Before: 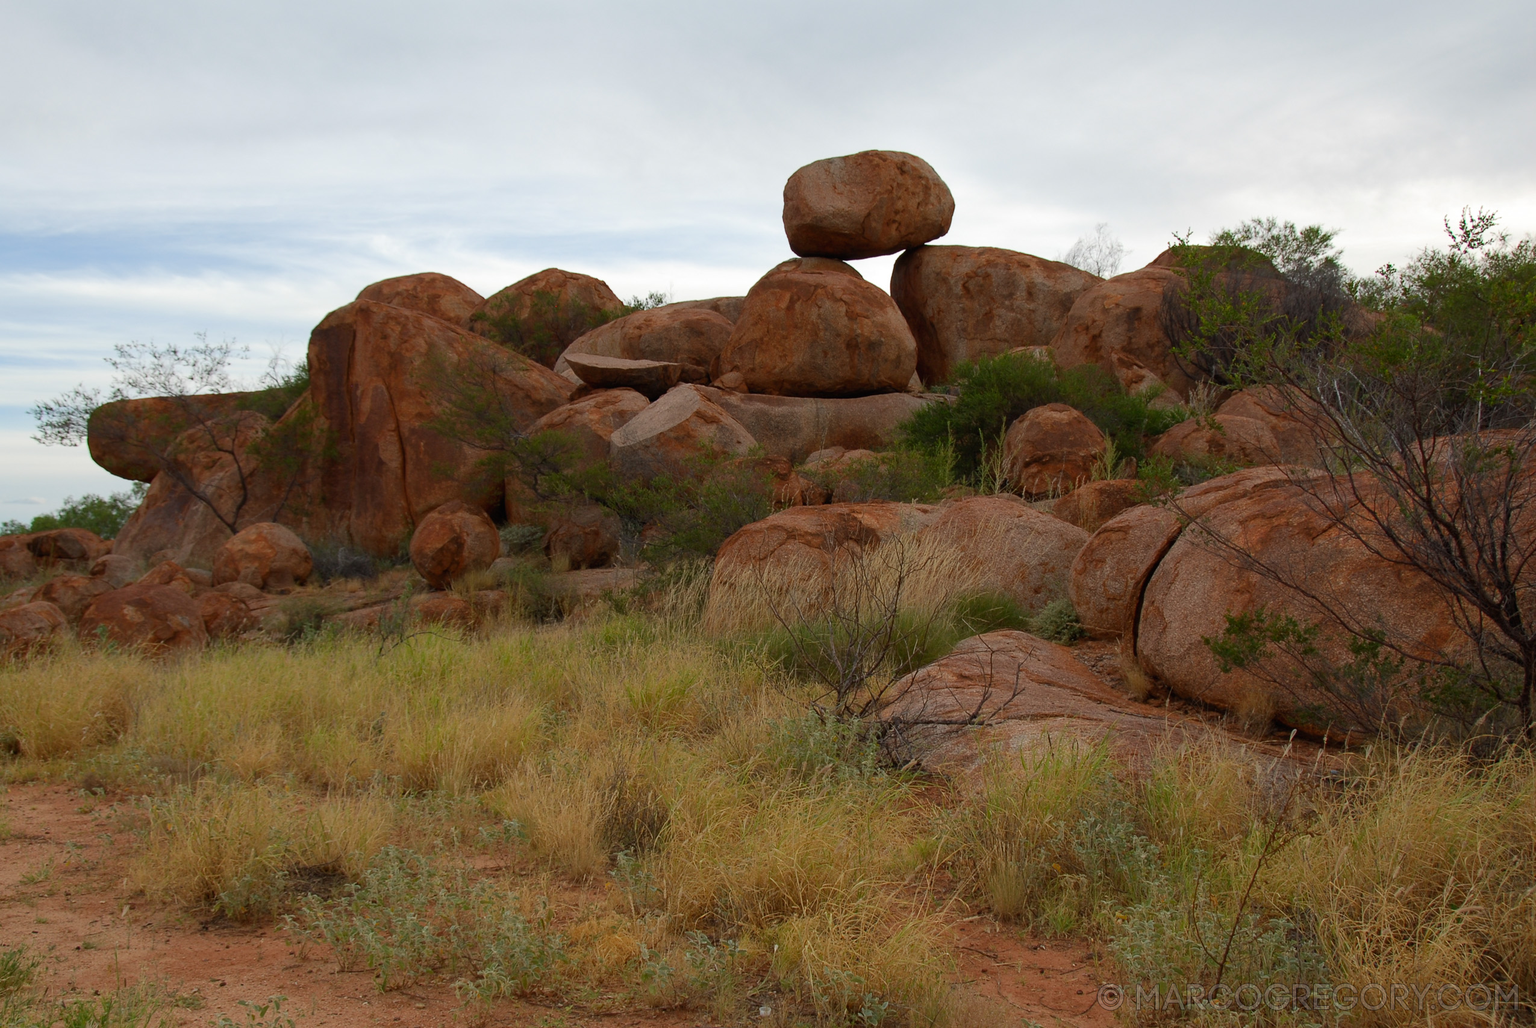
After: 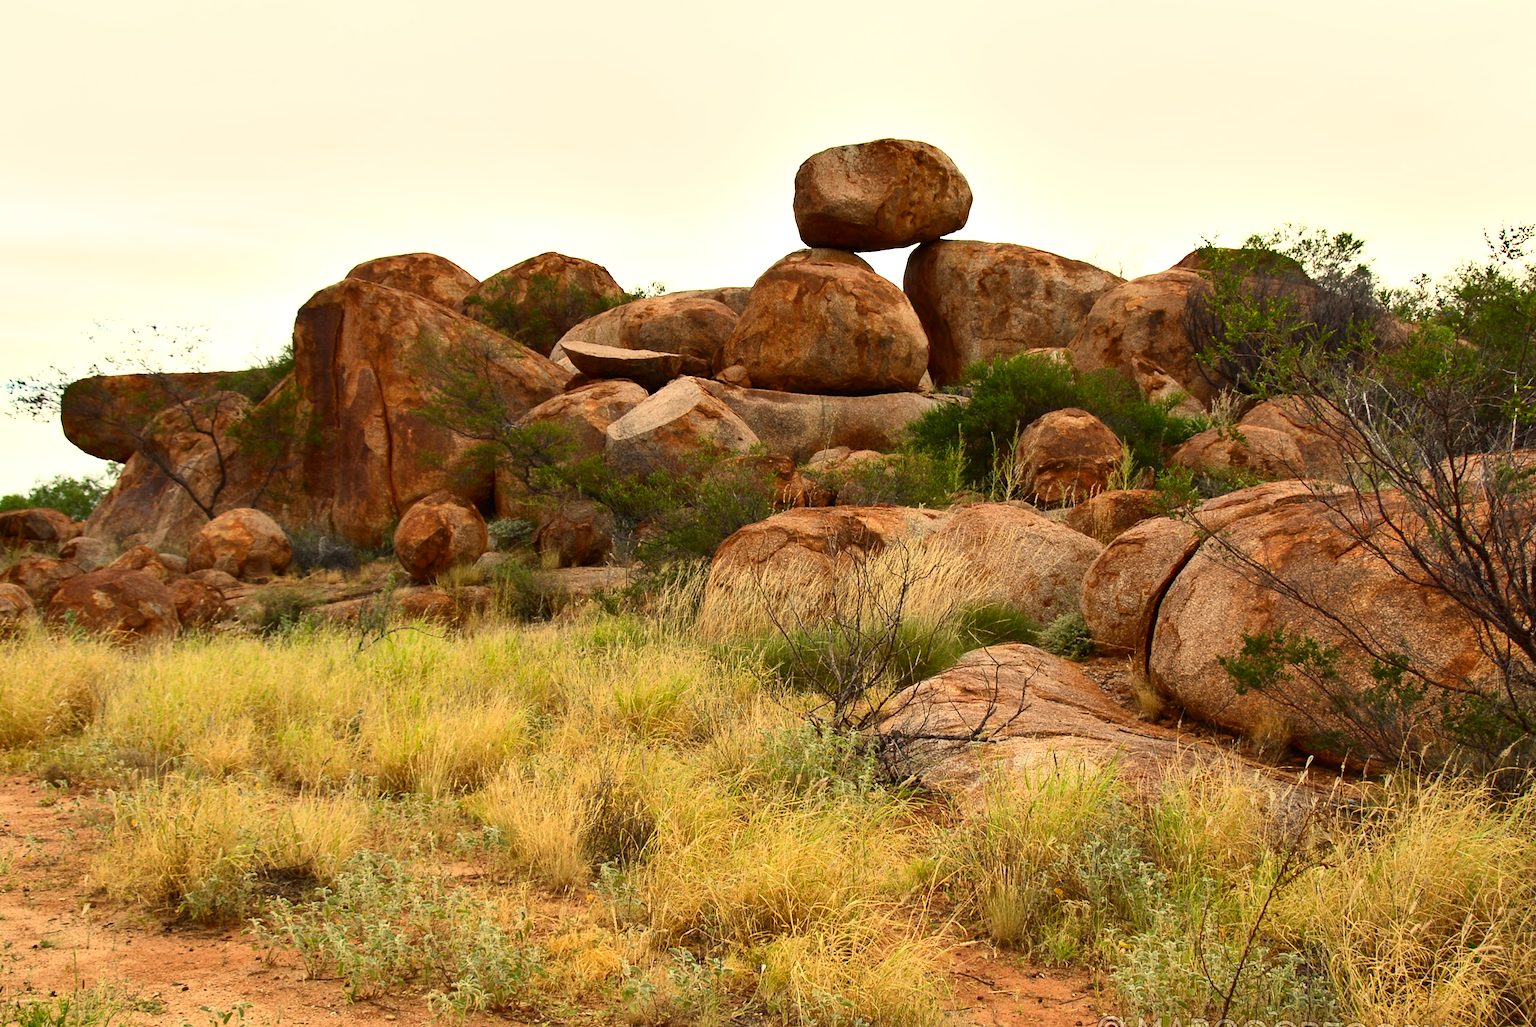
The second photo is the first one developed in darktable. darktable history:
color balance rgb: on, module defaults
exposure: black level correction 0, exposure 1.2 EV, compensate exposure bias true, compensate highlight preservation false
shadows and highlights: soften with gaussian
color correction: highlights a* 1.39, highlights b* 17.83
base curve: exposure shift 0, preserve colors none
contrast brightness saturation: contrast 0.28
tone equalizer: on, module defaults
crop and rotate: angle -1.69°
